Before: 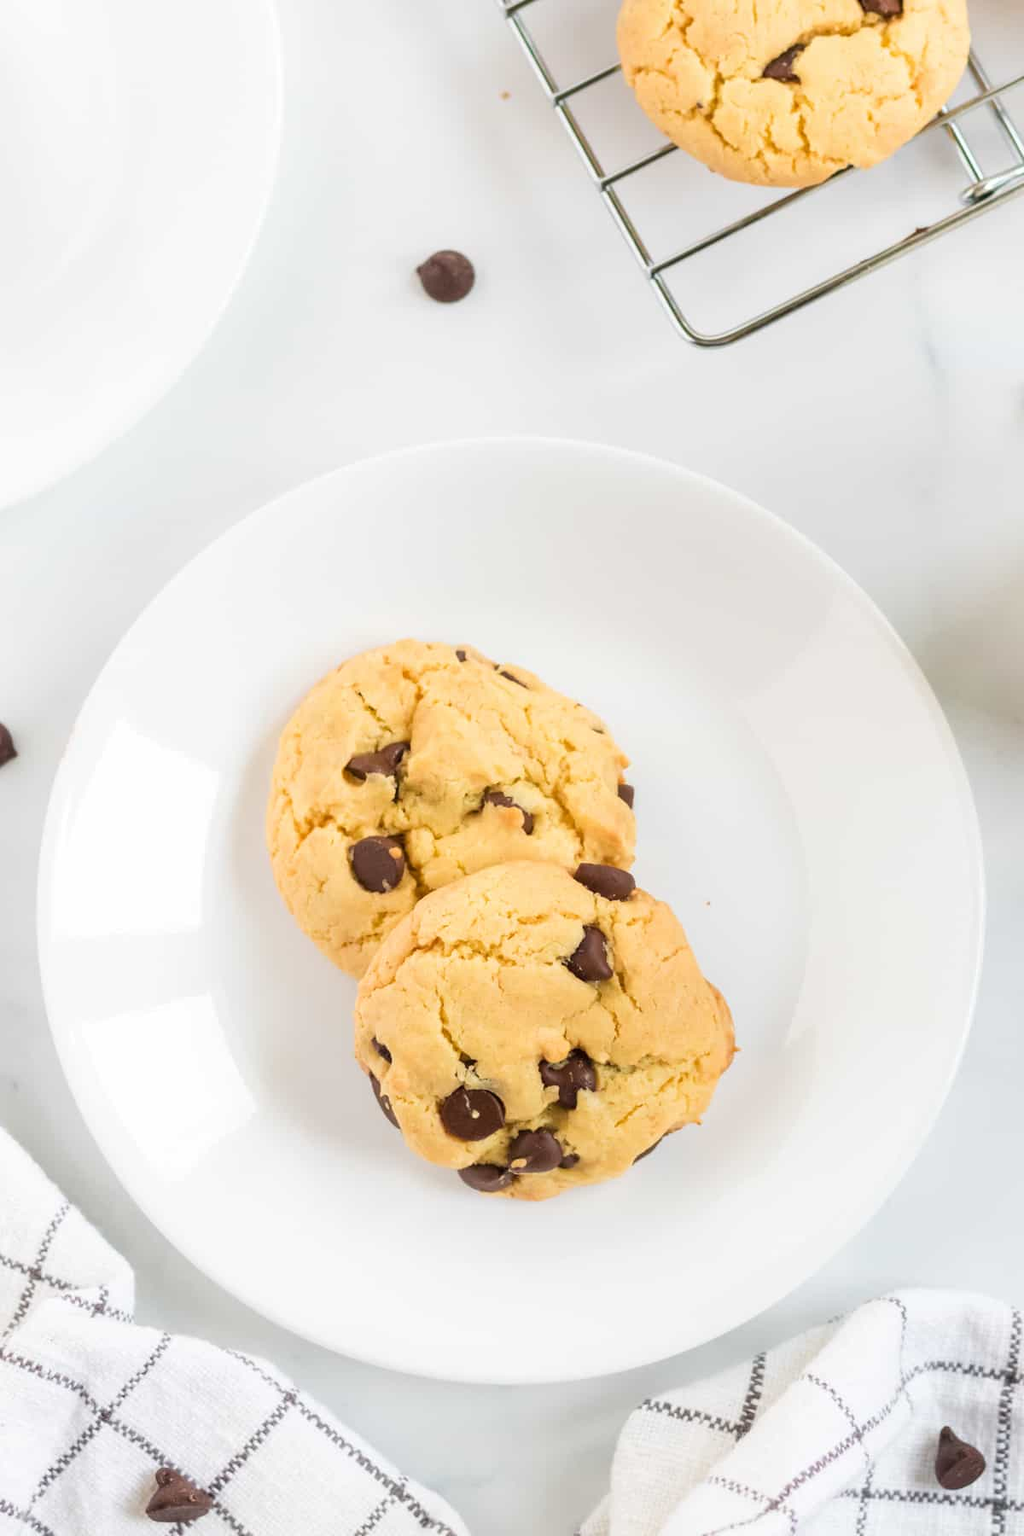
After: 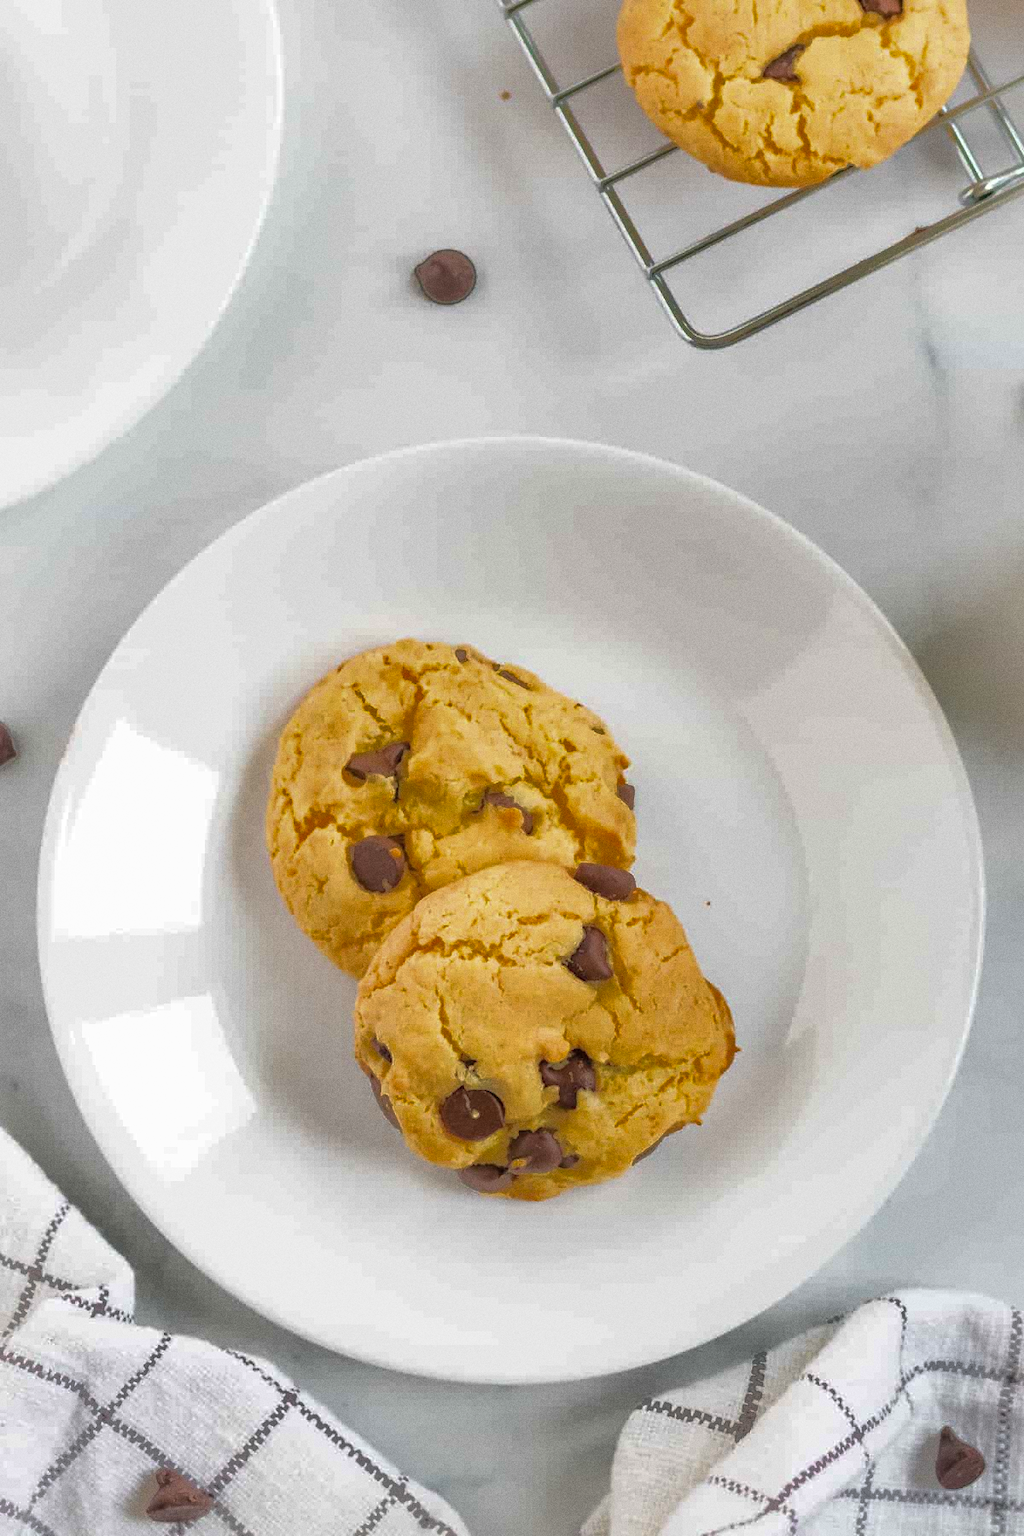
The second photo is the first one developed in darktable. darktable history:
shadows and highlights: shadows 25, highlights -70
grain: coarseness 0.09 ISO
